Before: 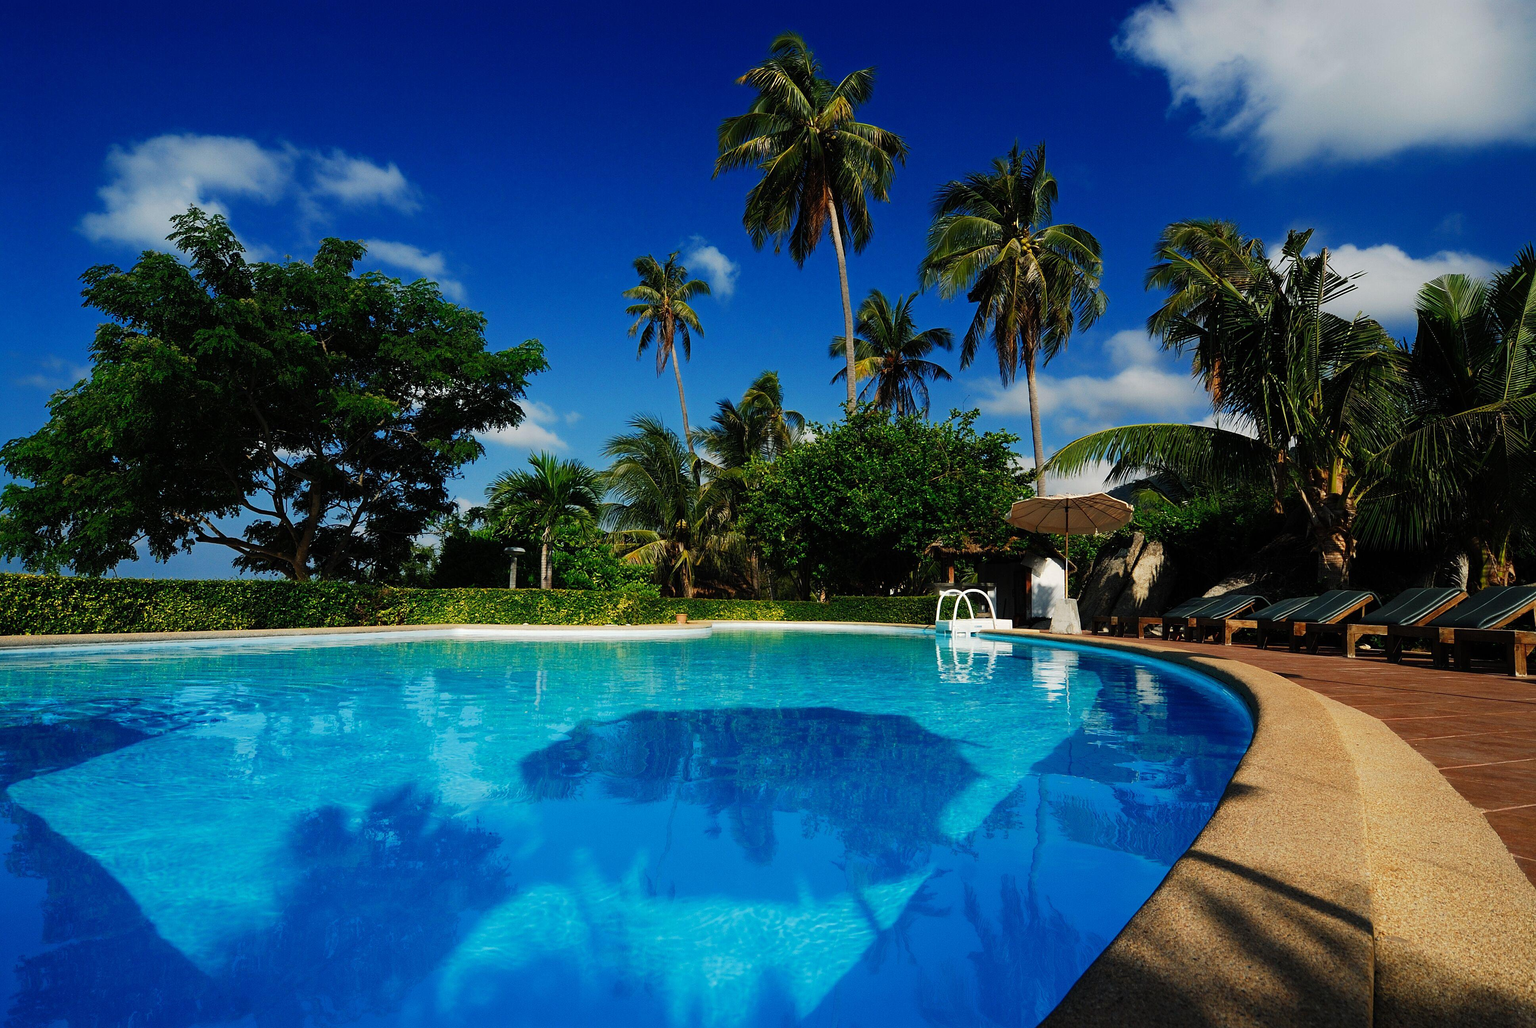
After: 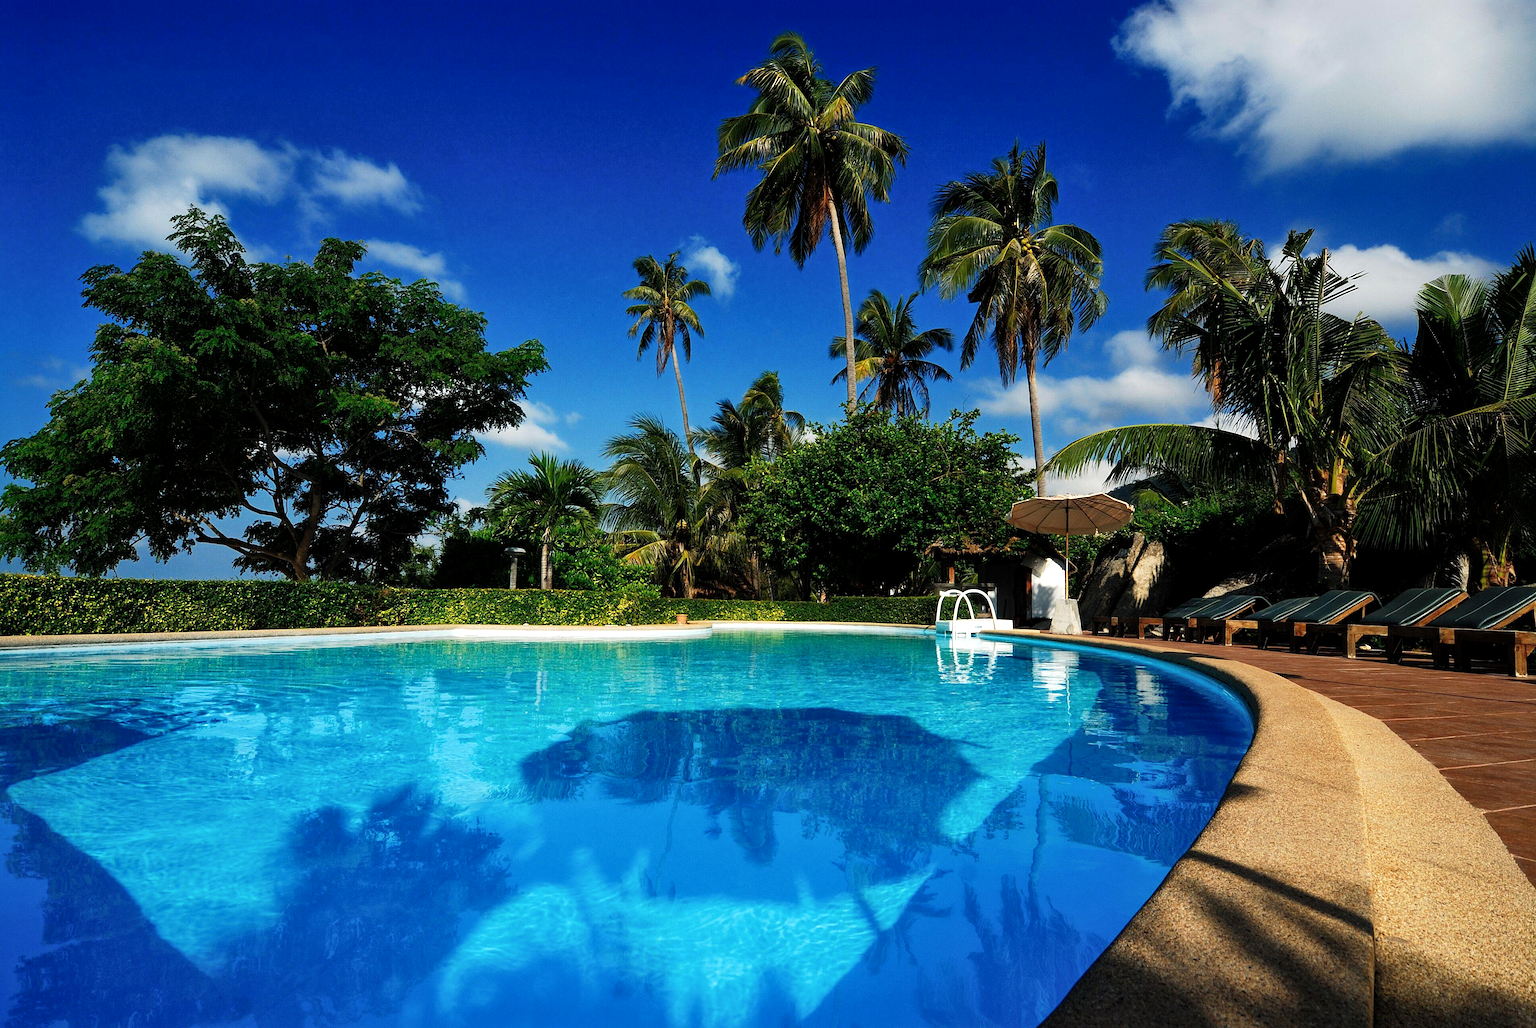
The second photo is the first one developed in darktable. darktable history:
contrast brightness saturation: contrast 0.07
local contrast: highlights 100%, shadows 100%, detail 120%, midtone range 0.2
shadows and highlights: shadows 43.06, highlights 6.94
tone equalizer: -8 EV -0.417 EV, -7 EV -0.389 EV, -6 EV -0.333 EV, -5 EV -0.222 EV, -3 EV 0.222 EV, -2 EV 0.333 EV, -1 EV 0.389 EV, +0 EV 0.417 EV, edges refinement/feathering 500, mask exposure compensation -1.57 EV, preserve details no
